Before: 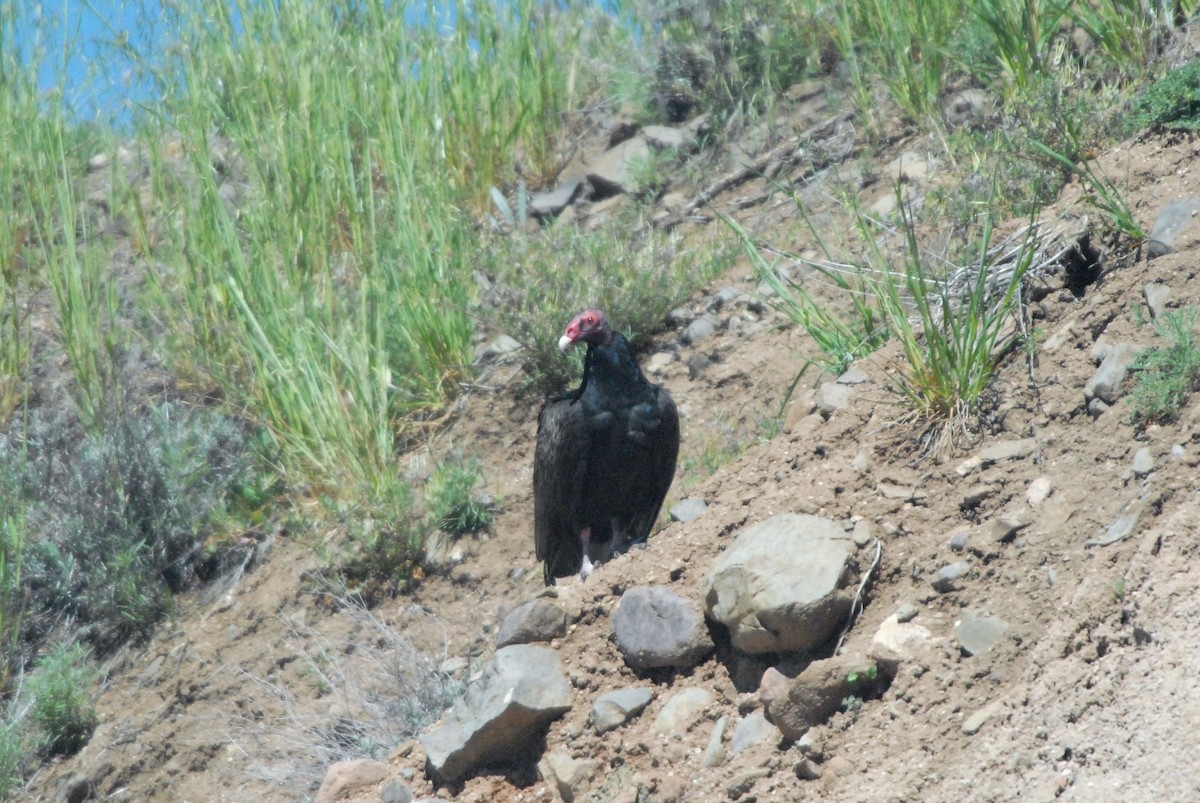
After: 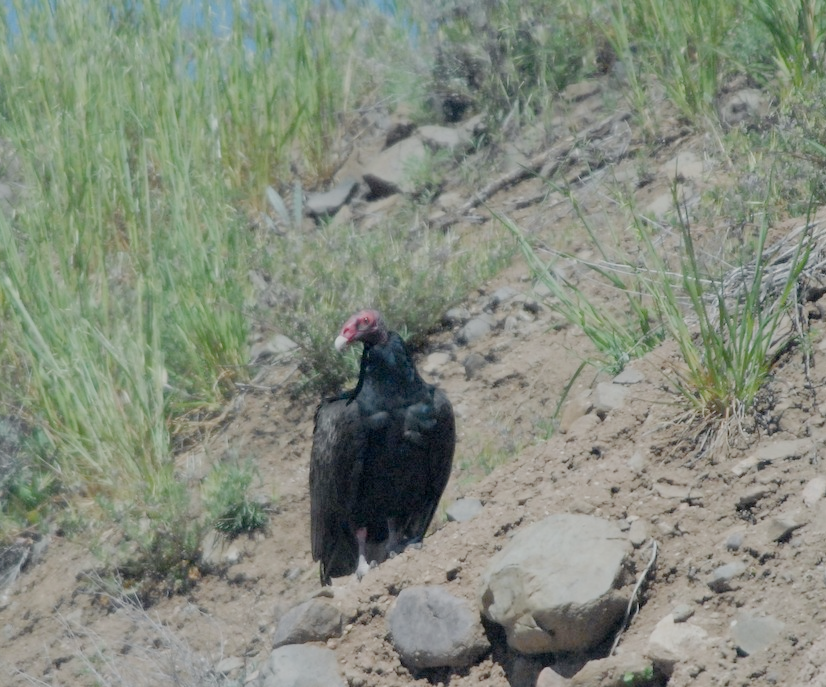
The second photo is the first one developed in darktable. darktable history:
exposure: compensate exposure bias true, compensate highlight preservation false
crop: left 18.743%, right 12.391%, bottom 14.438%
filmic rgb: black relative exposure -8.78 EV, white relative exposure 4.98 EV, target black luminance 0%, hardness 3.77, latitude 65.87%, contrast 0.827, shadows ↔ highlights balance 19.95%, preserve chrominance no, color science v5 (2021)
